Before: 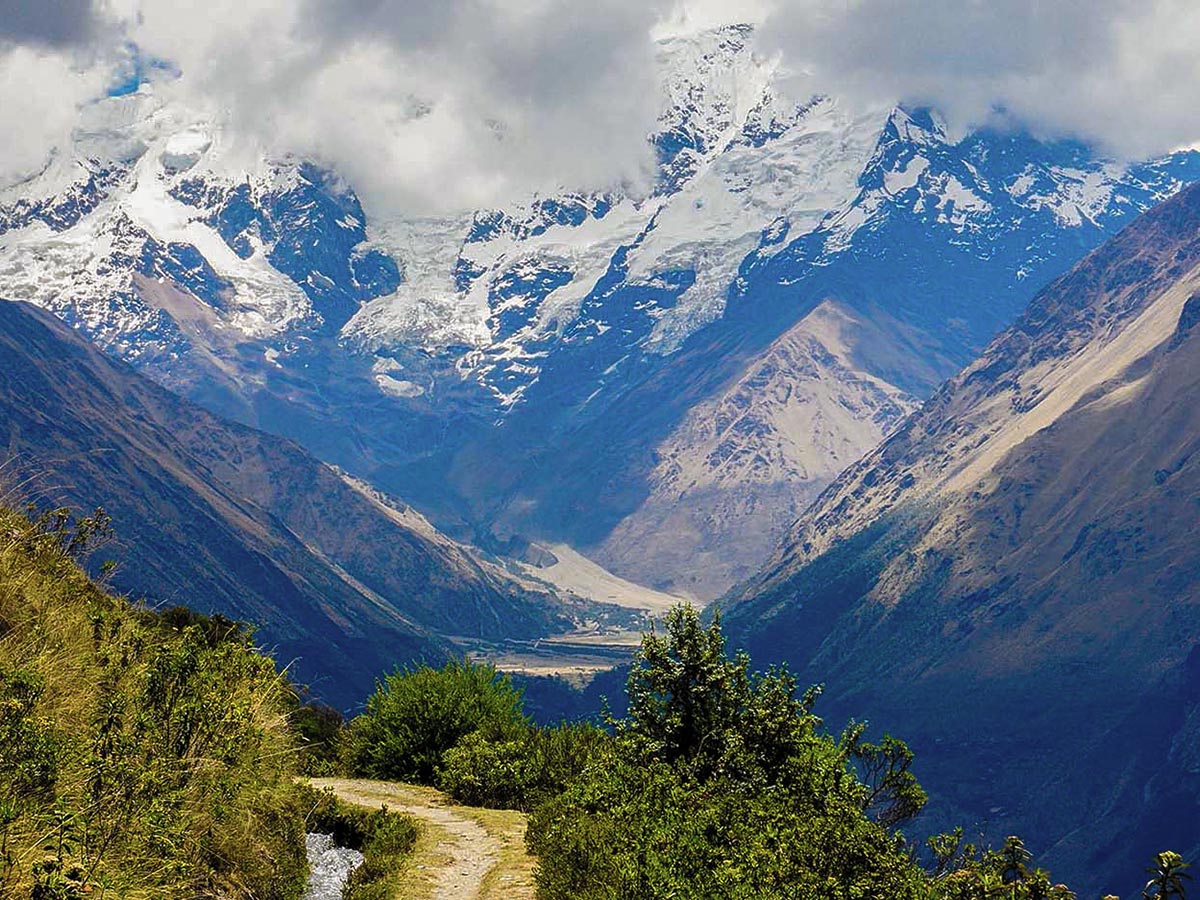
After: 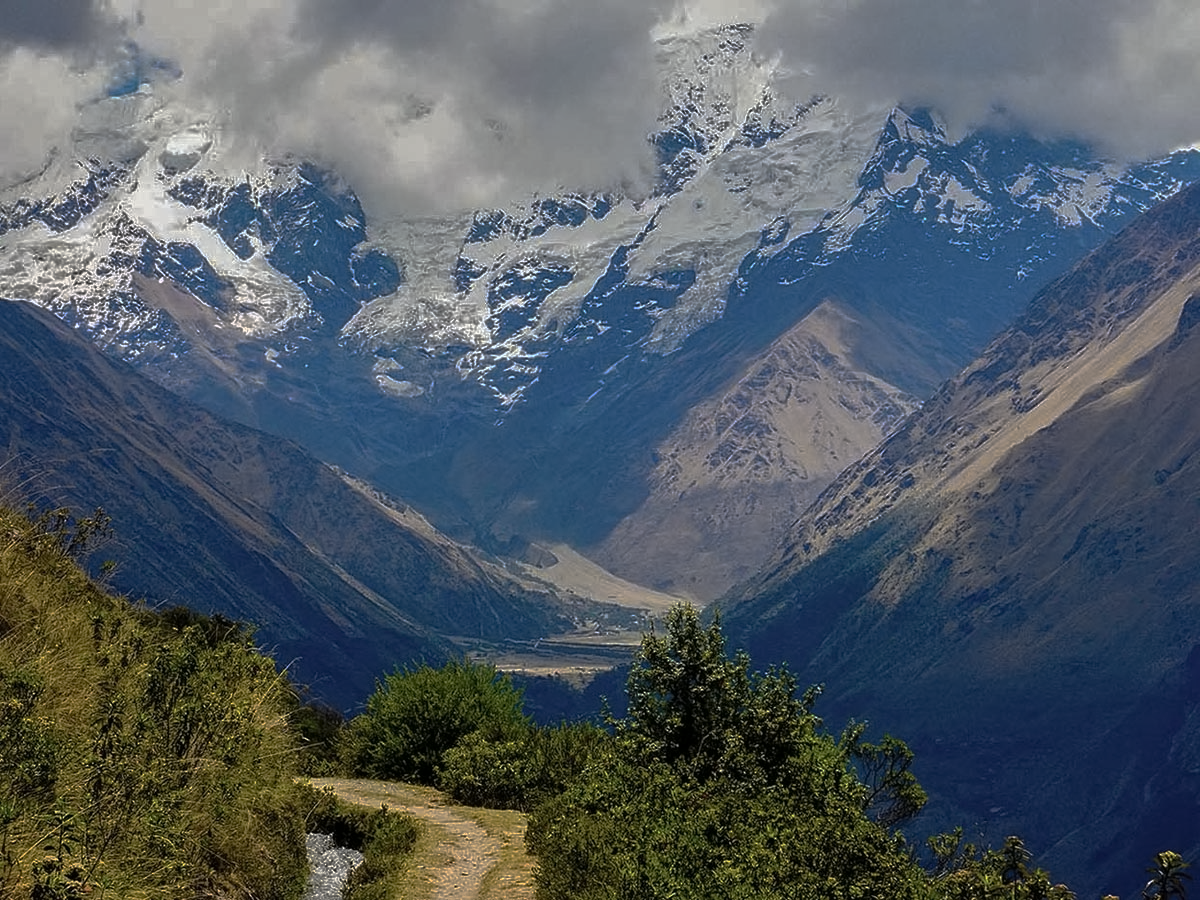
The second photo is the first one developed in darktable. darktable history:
contrast equalizer: y [[0.5 ×6], [0.5 ×6], [0.5 ×6], [0 ×6], [0, 0.039, 0.251, 0.29, 0.293, 0.292]]
base curve: curves: ch0 [(0, 0) (0.826, 0.587) (1, 1)], preserve colors none
